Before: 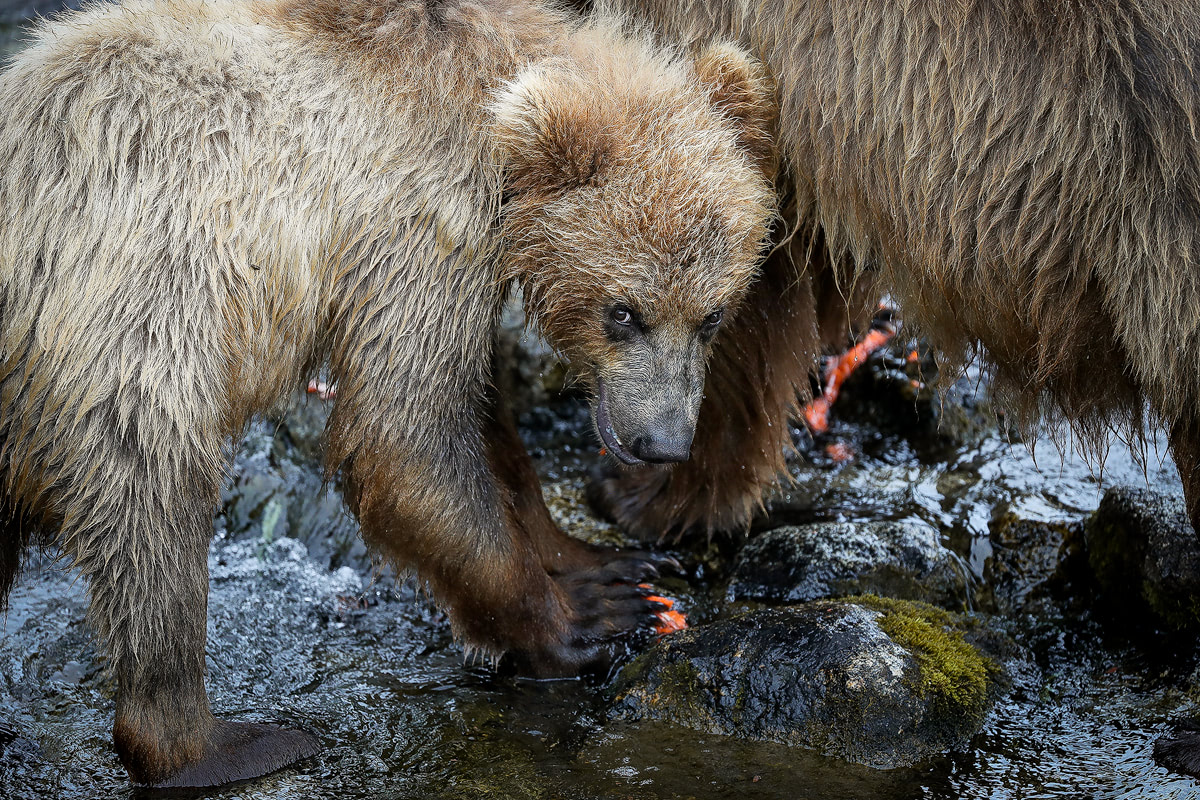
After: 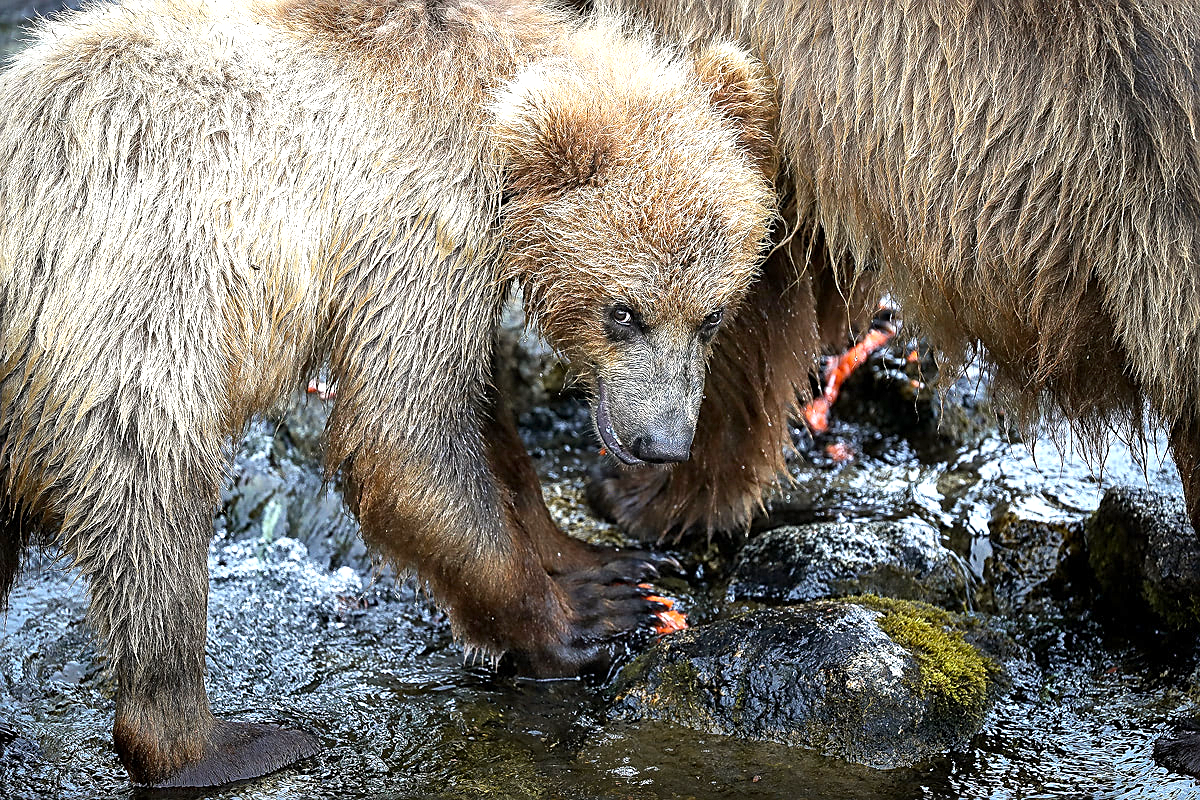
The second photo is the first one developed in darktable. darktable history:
sharpen: on, module defaults
exposure: exposure 0.935 EV, compensate highlight preservation false
